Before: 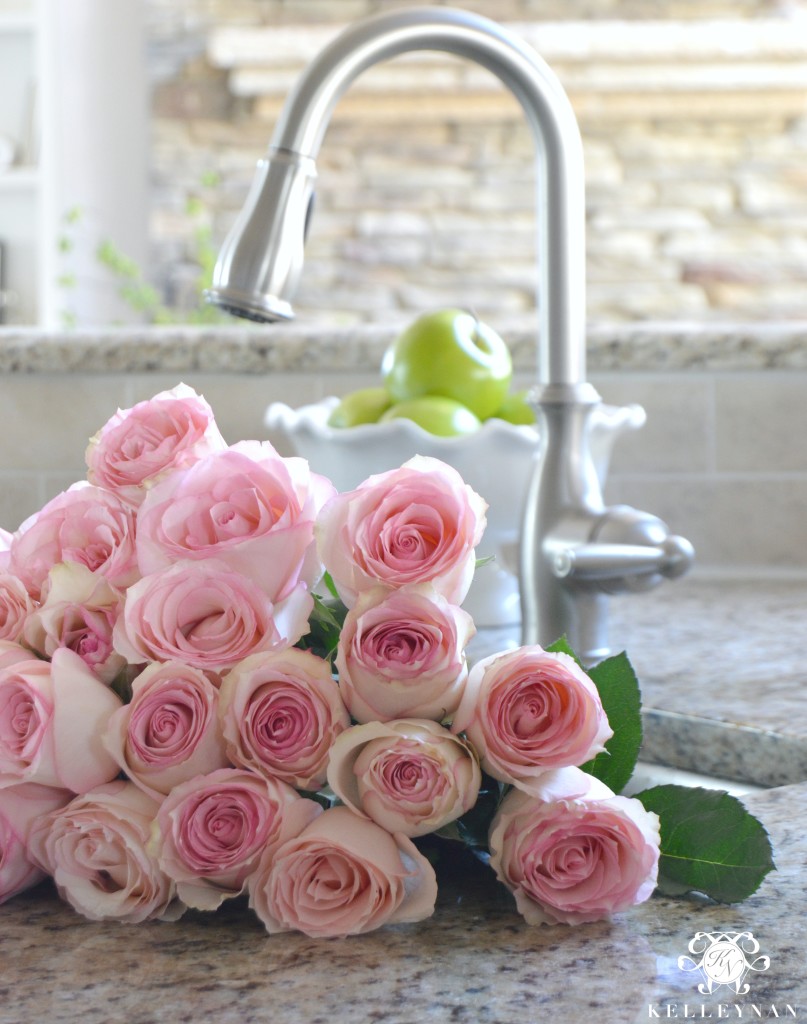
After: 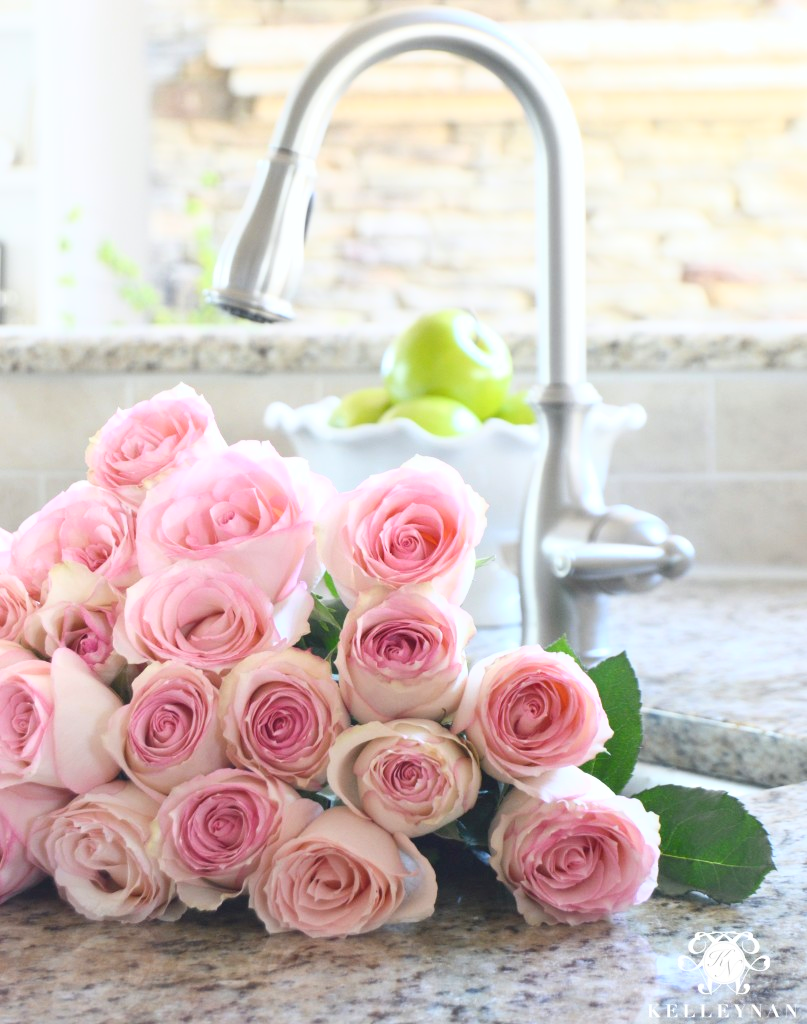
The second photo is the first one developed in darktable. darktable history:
base curve: curves: ch0 [(0, 0) (0.557, 0.834) (1, 1)]
